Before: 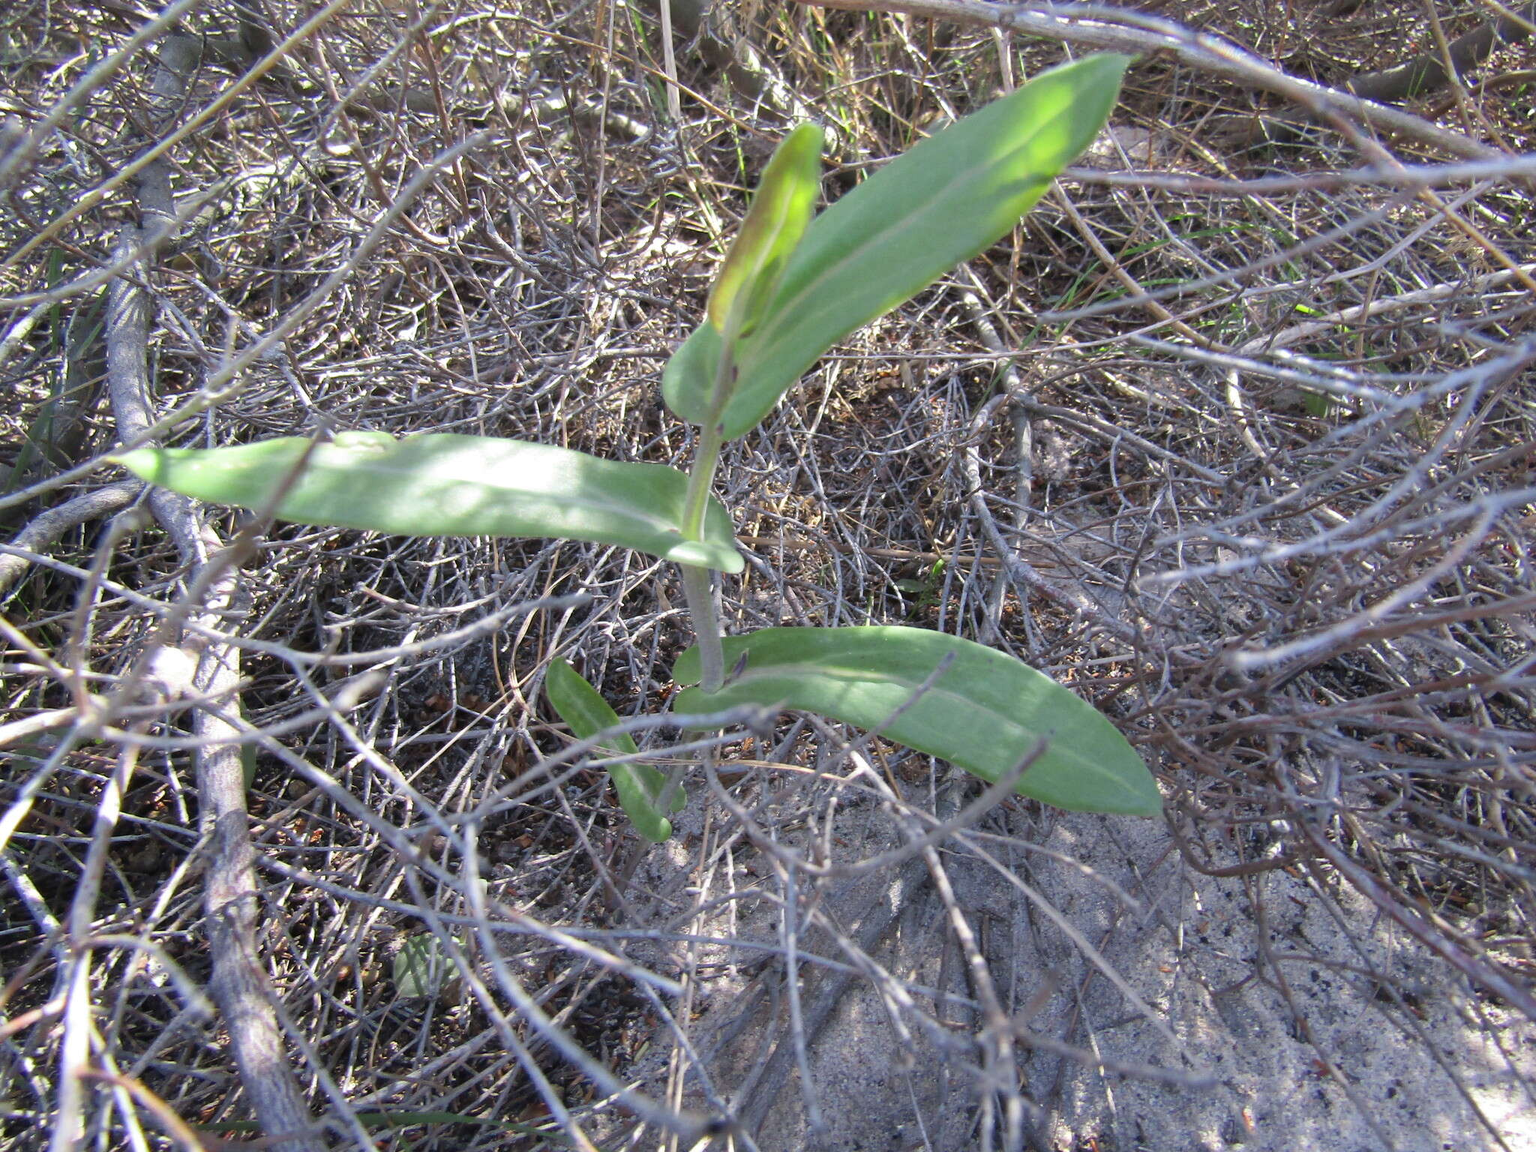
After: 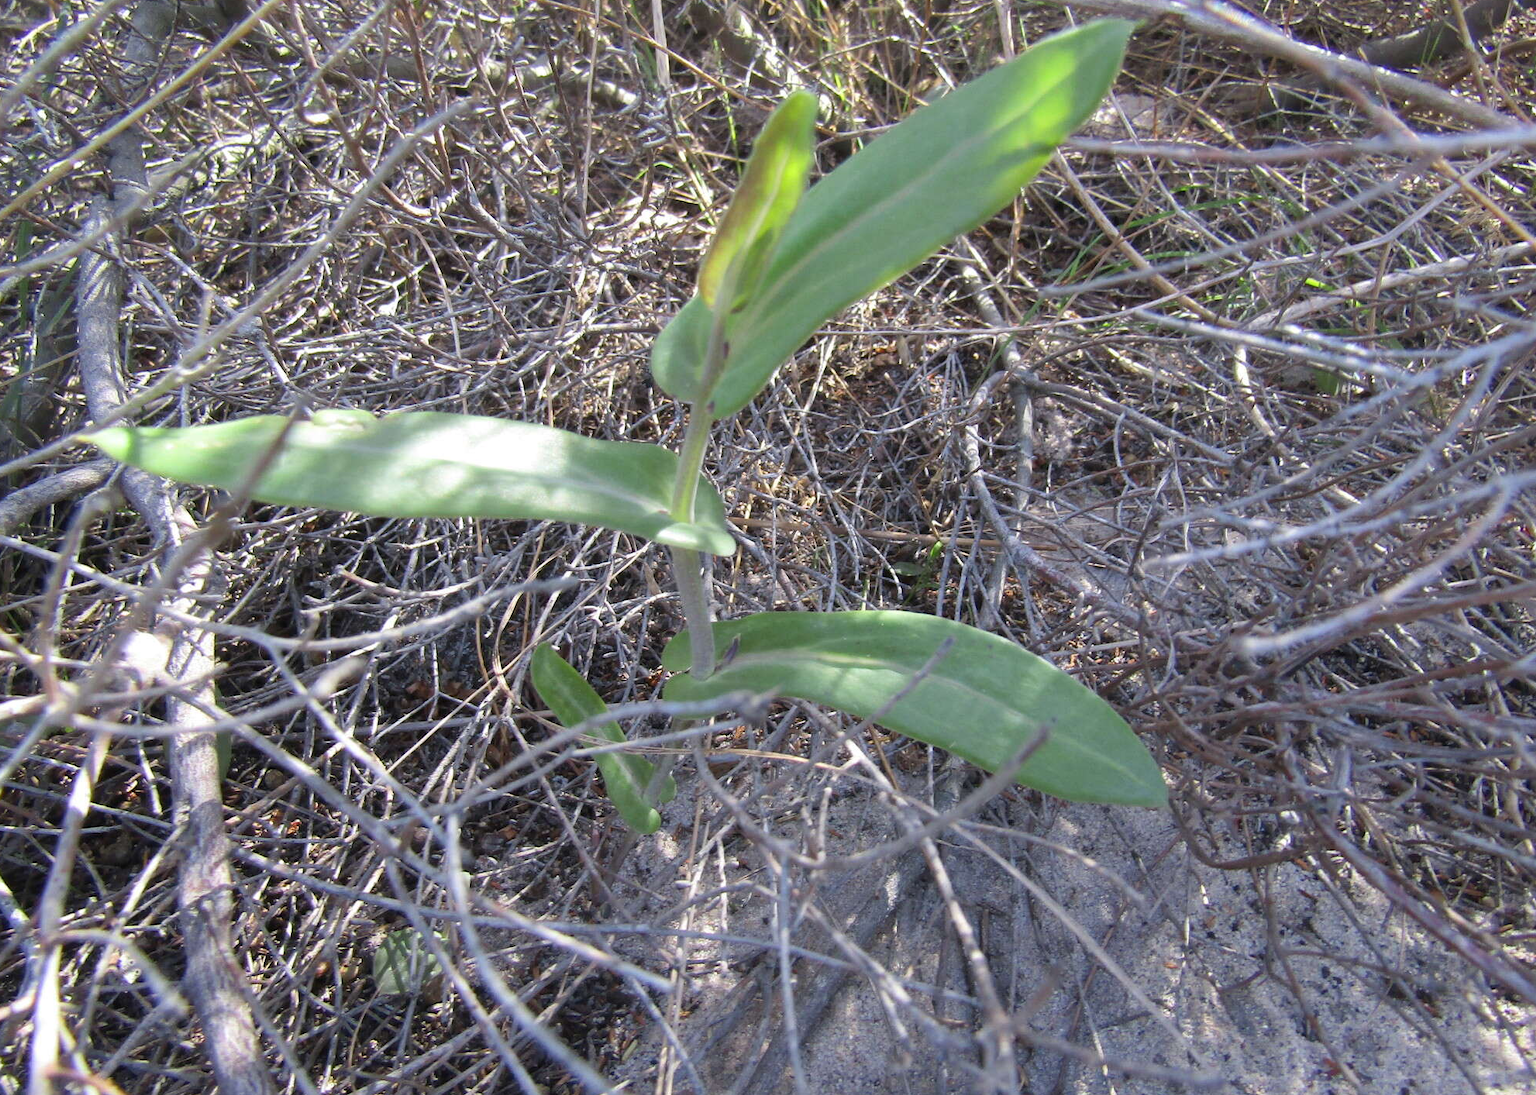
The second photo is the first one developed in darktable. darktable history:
crop: left 2.142%, top 3.07%, right 1.052%, bottom 4.936%
